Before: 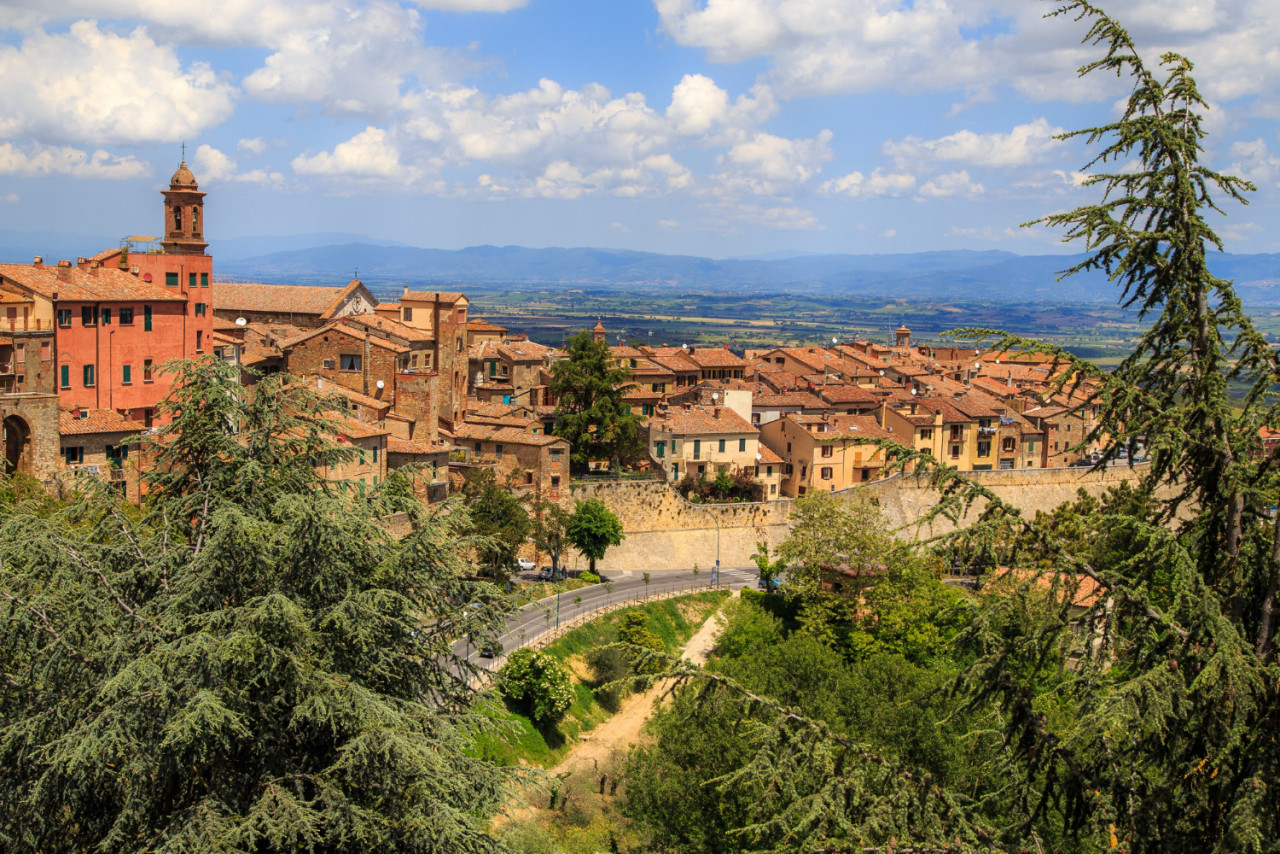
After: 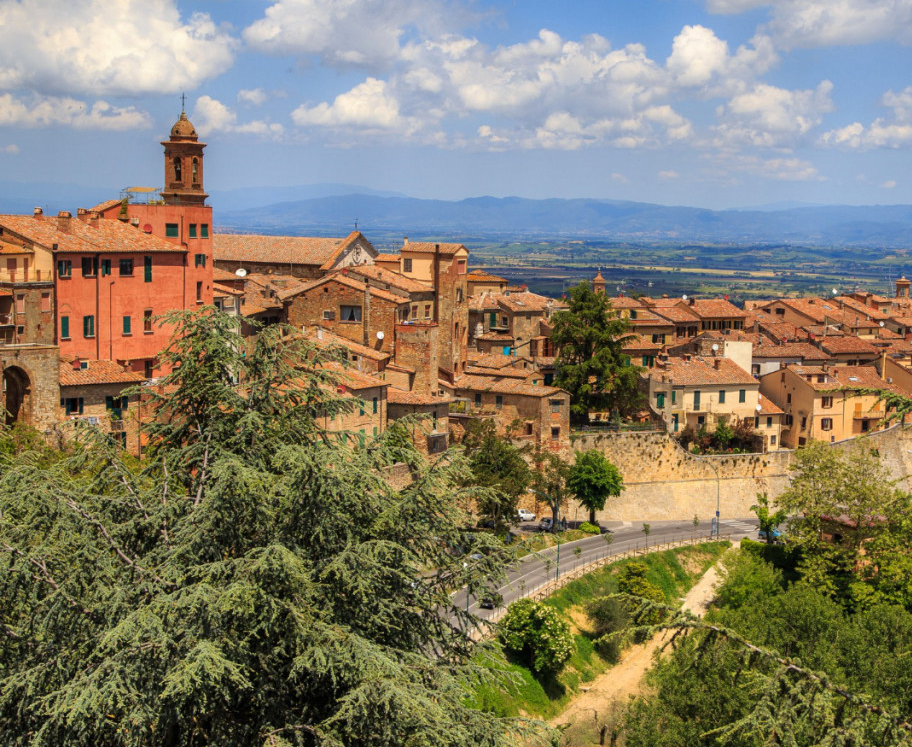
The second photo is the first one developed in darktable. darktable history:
shadows and highlights: low approximation 0.01, soften with gaussian
crop: top 5.803%, right 27.864%, bottom 5.804%
